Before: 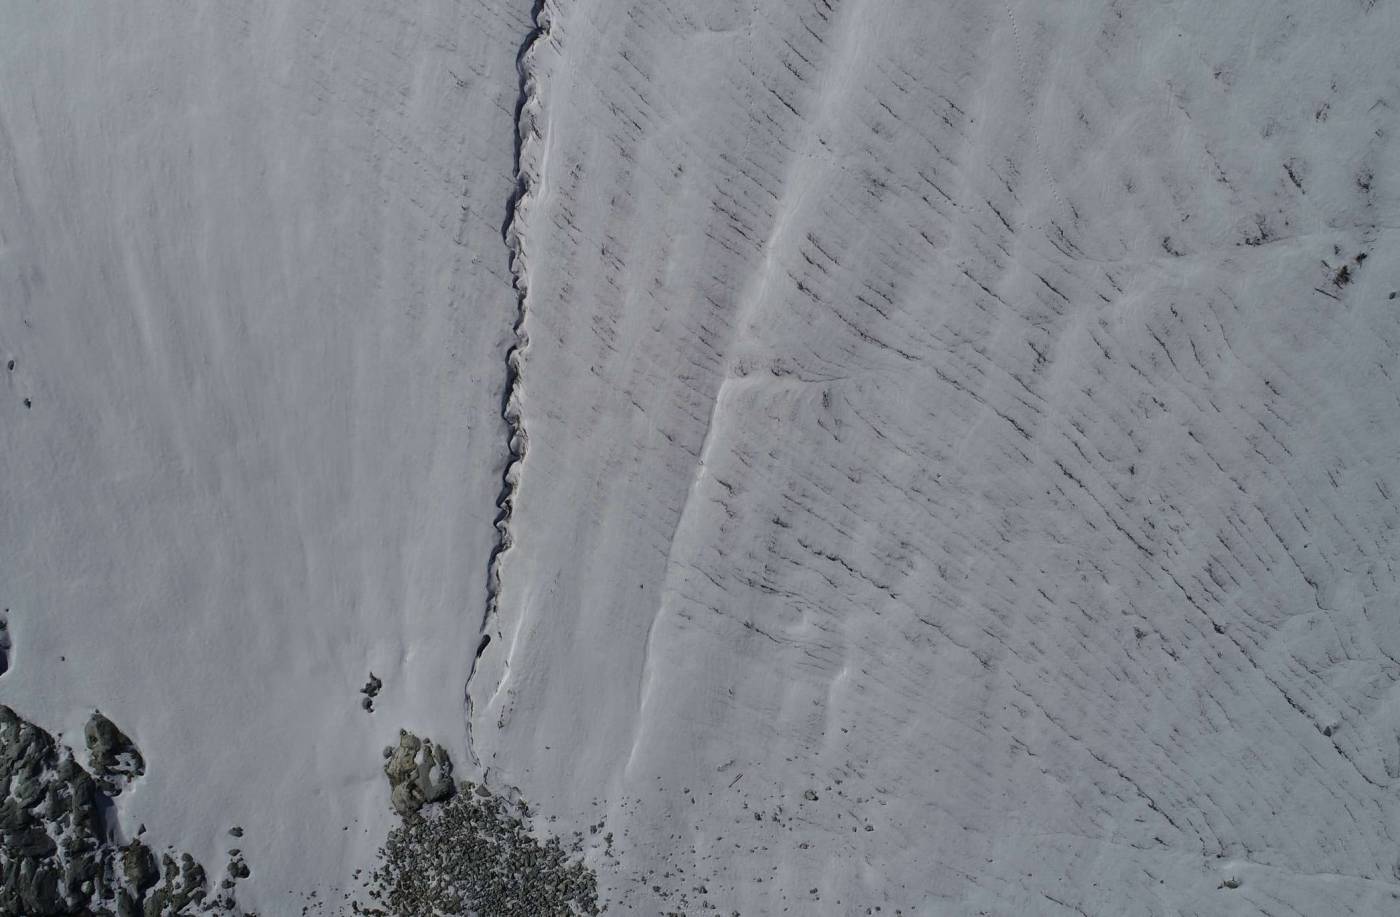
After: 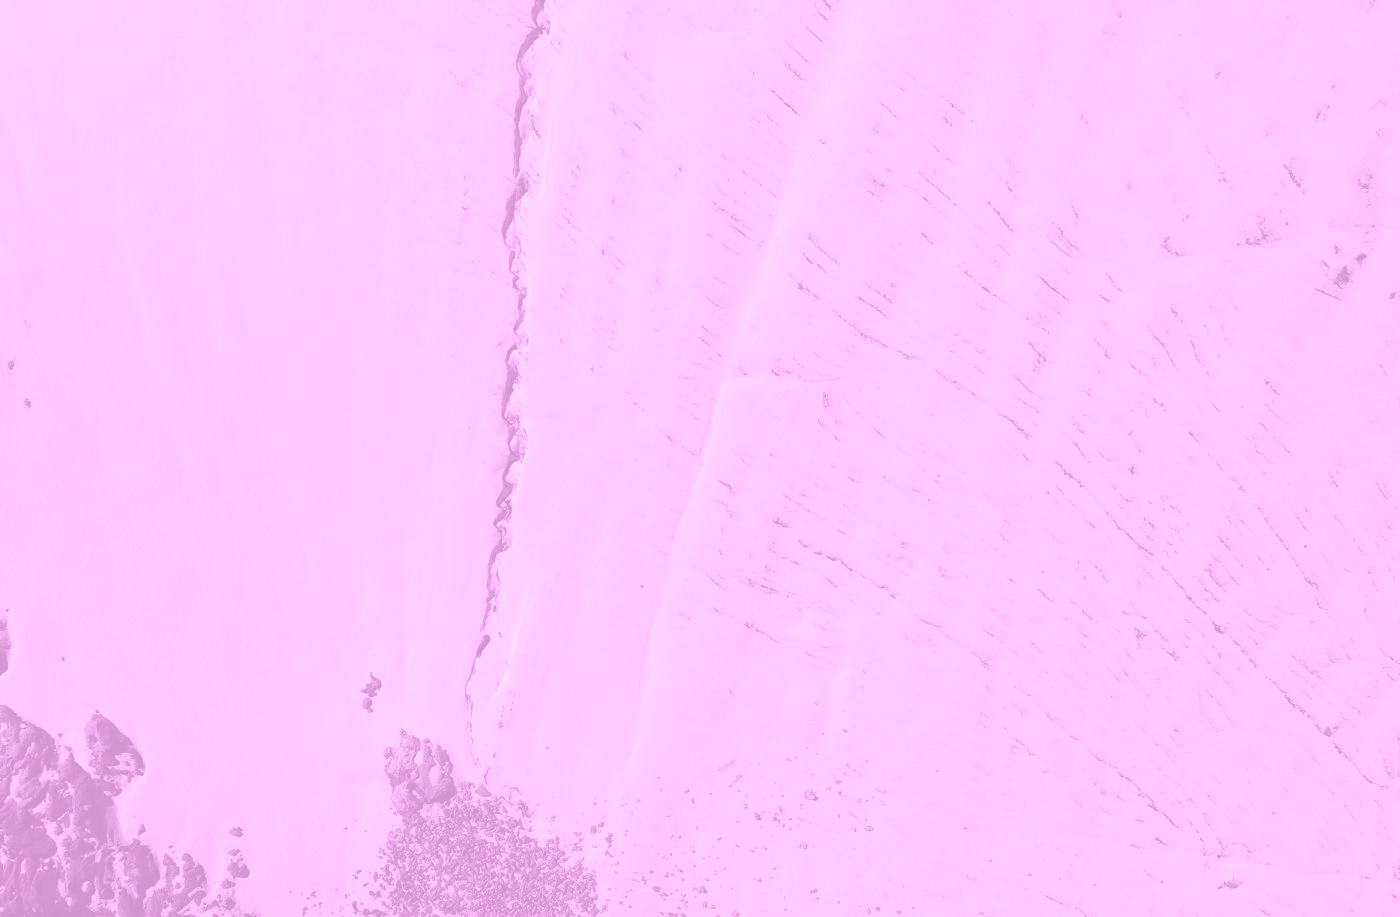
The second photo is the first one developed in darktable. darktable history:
colorize: hue 331.2°, saturation 75%, source mix 30.28%, lightness 70.52%, version 1
tone equalizer: -8 EV -0.75 EV, -7 EV -0.7 EV, -6 EV -0.6 EV, -5 EV -0.4 EV, -3 EV 0.4 EV, -2 EV 0.6 EV, -1 EV 0.7 EV, +0 EV 0.75 EV, edges refinement/feathering 500, mask exposure compensation -1.57 EV, preserve details no
